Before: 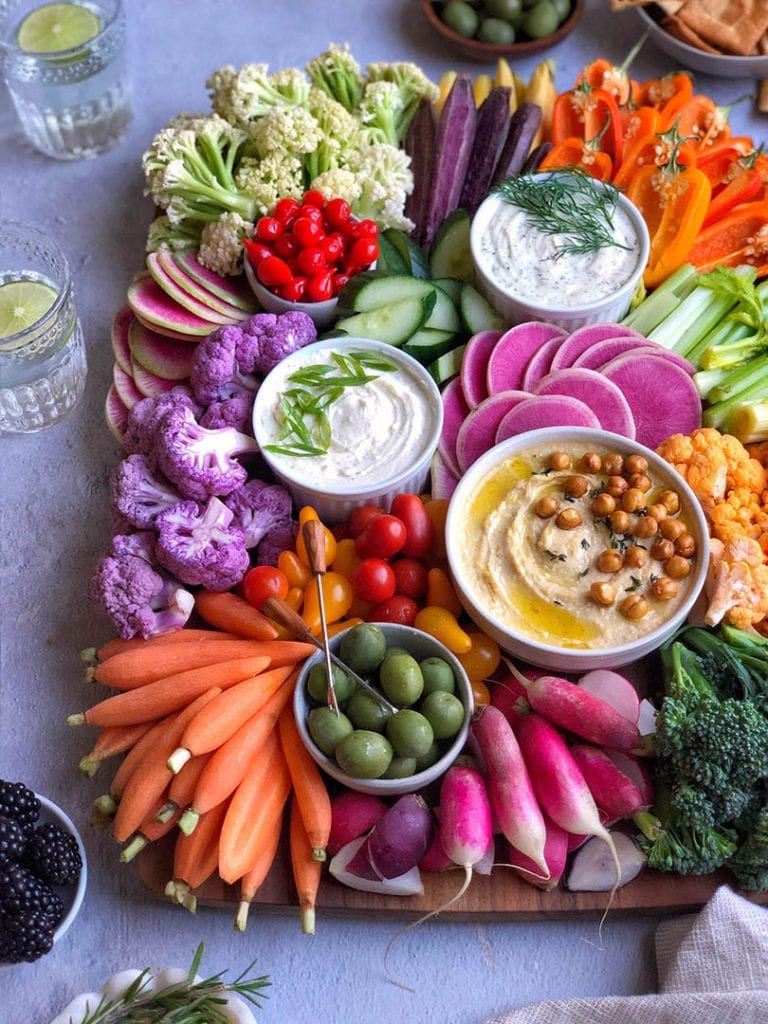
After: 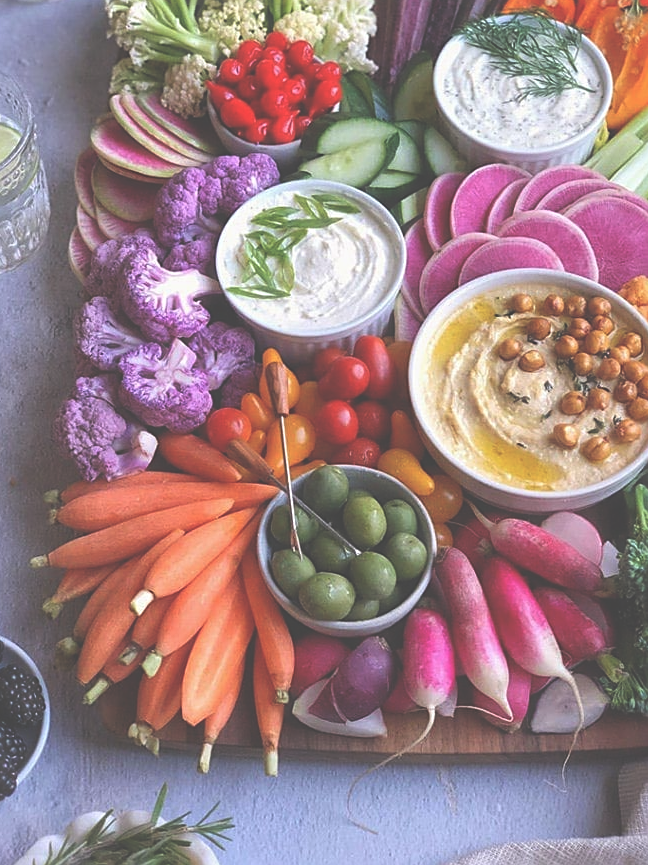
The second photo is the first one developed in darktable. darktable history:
haze removal: strength -0.1, adaptive false
crop and rotate: left 4.842%, top 15.51%, right 10.668%
exposure: black level correction -0.062, exposure -0.05 EV, compensate highlight preservation false
sharpen: on, module defaults
